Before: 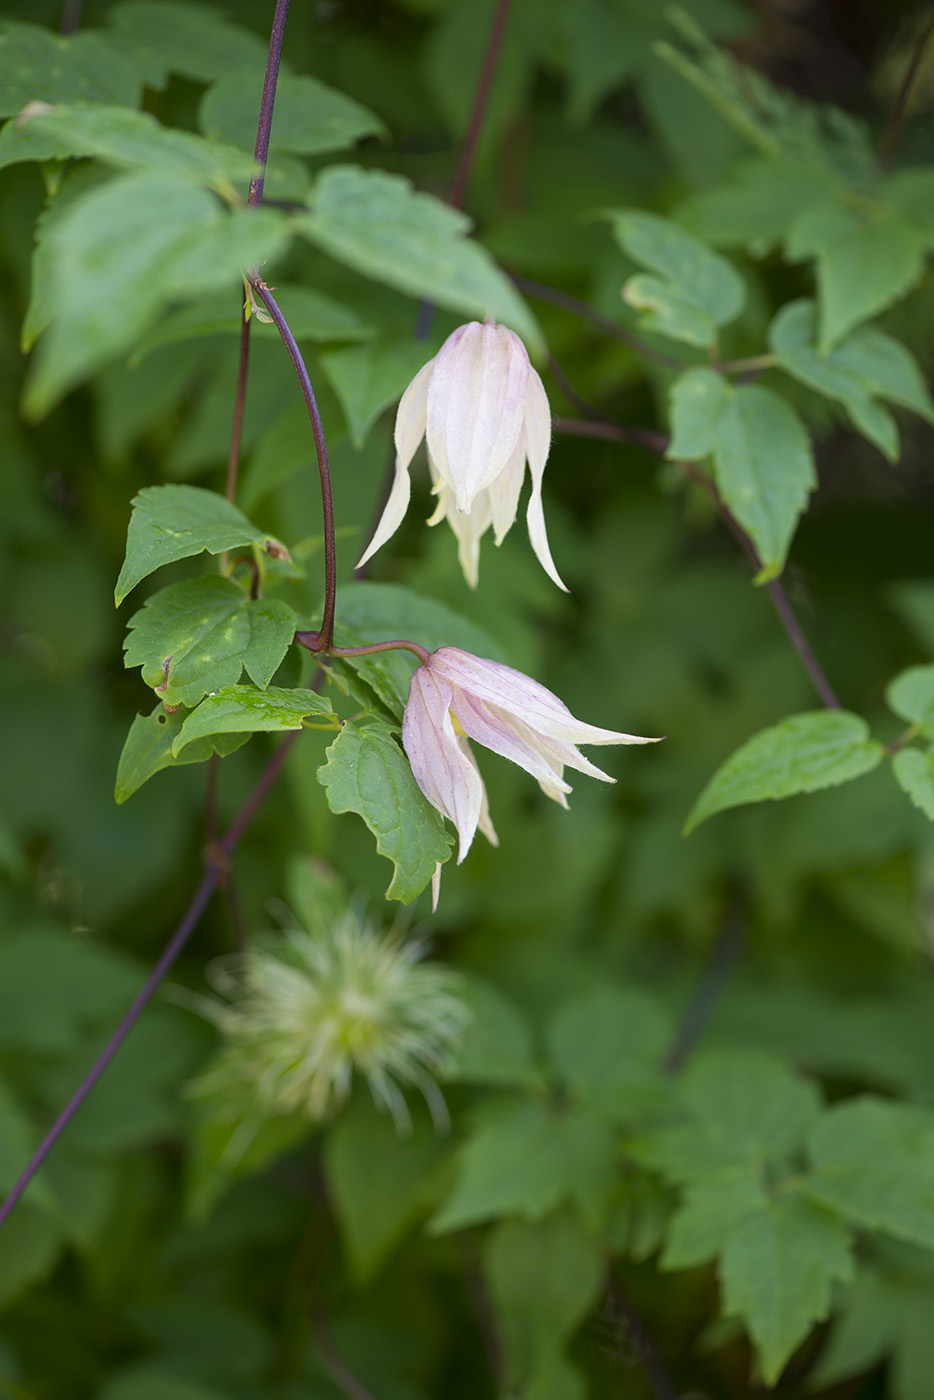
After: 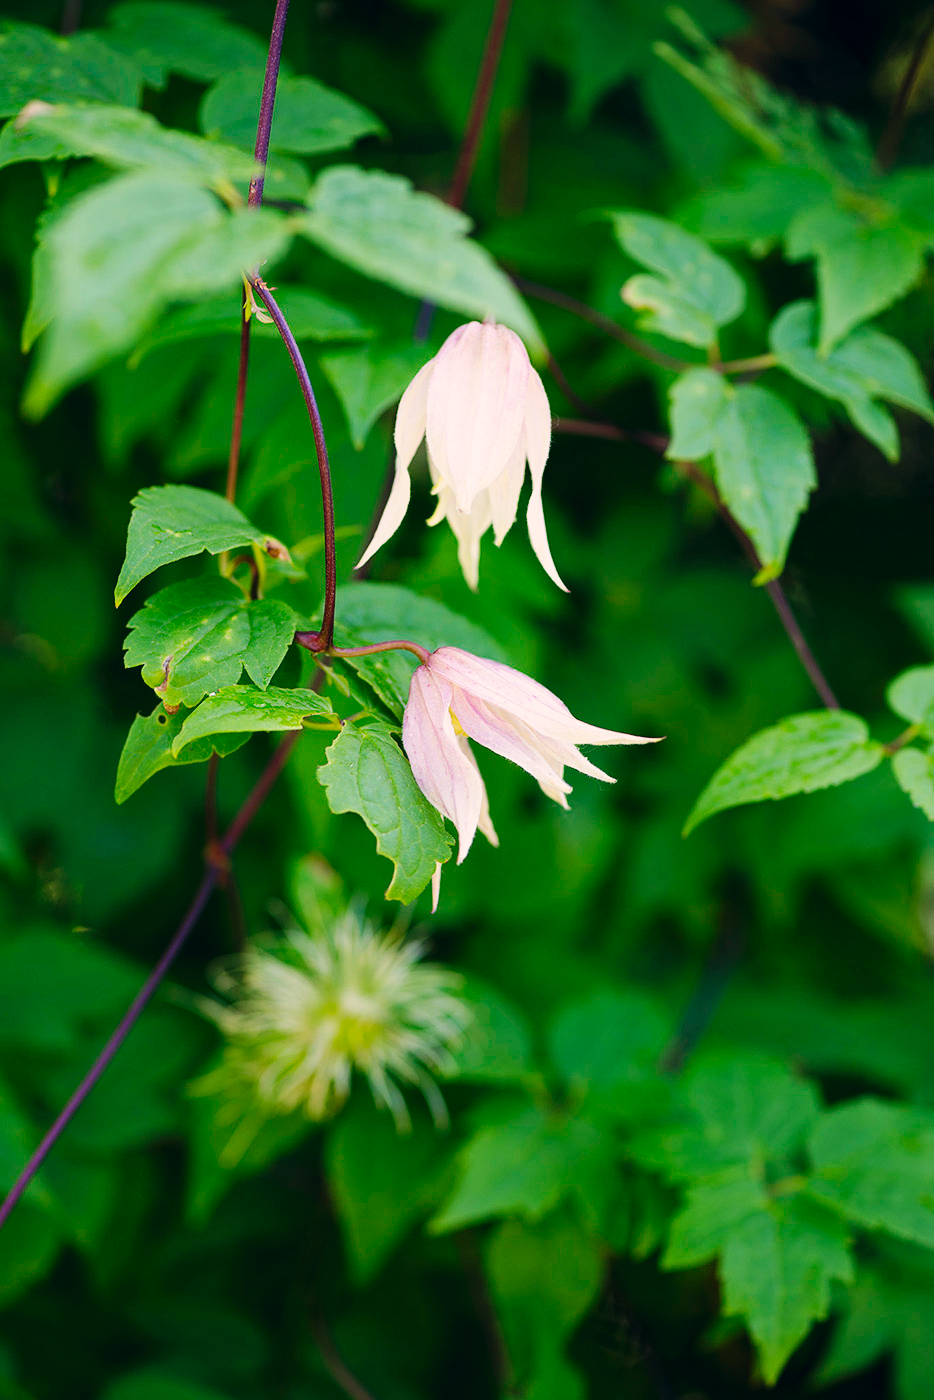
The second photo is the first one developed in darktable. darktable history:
color correction: highlights a* 5.48, highlights b* 5.35, shadows a* -4.08, shadows b* -5.11
base curve: curves: ch0 [(0, 0) (0.036, 0.025) (0.121, 0.166) (0.206, 0.329) (0.605, 0.79) (1, 1)], preserve colors none
exposure: black level correction 0.002, exposure -0.101 EV, compensate exposure bias true, compensate highlight preservation false
